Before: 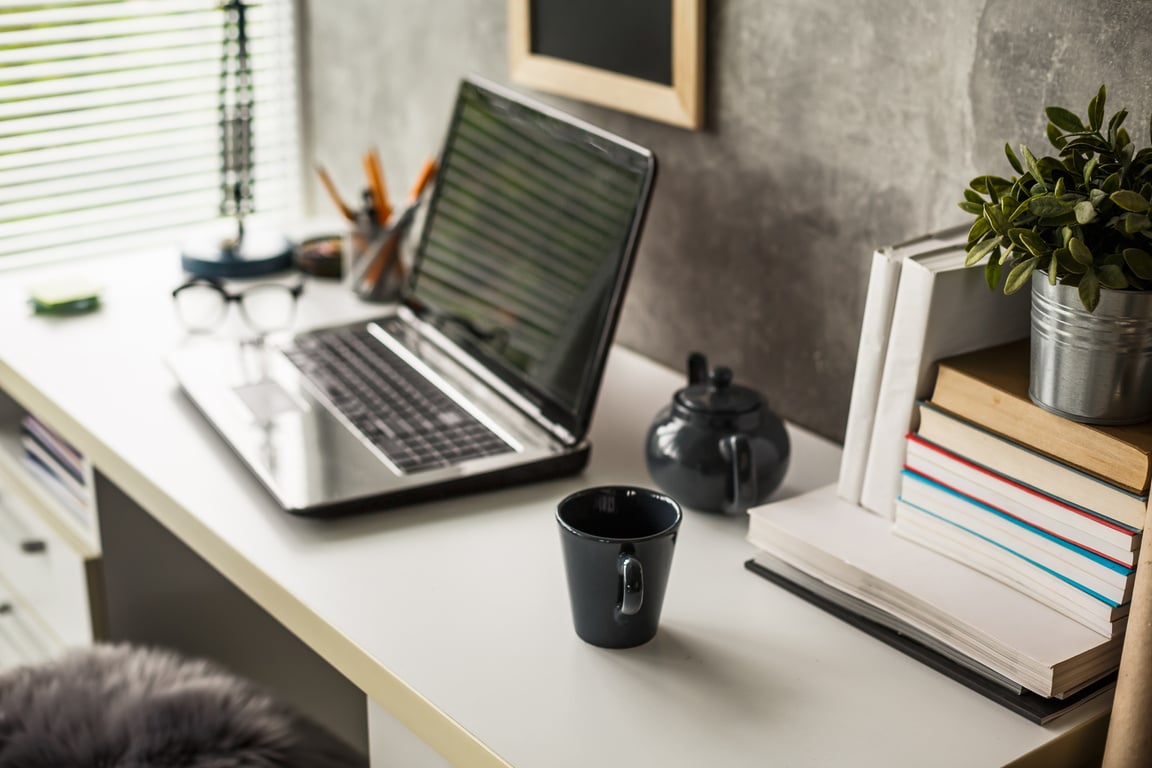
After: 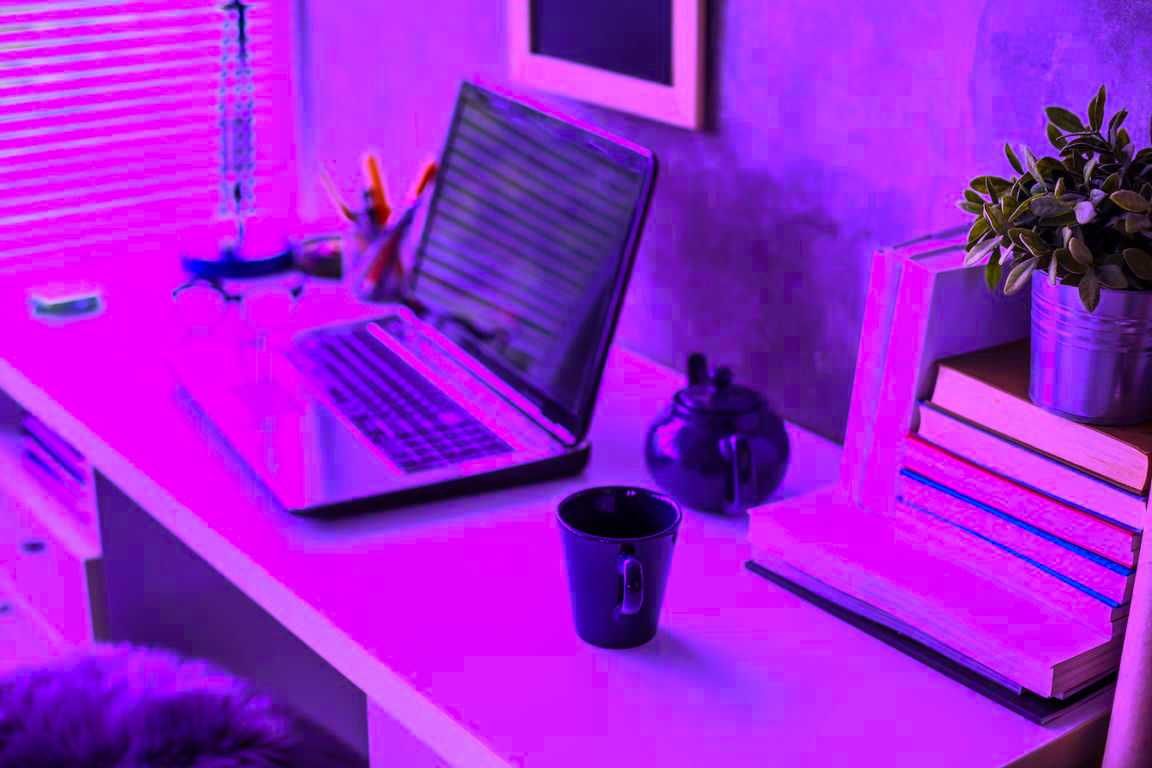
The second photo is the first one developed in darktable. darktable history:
white balance: red 0.924, blue 1.095
color balance rgb: linear chroma grading › global chroma 42%, perceptual saturation grading › global saturation 42%, global vibrance 33%
color calibration: illuminant custom, x 0.379, y 0.481, temperature 4443.07 K
